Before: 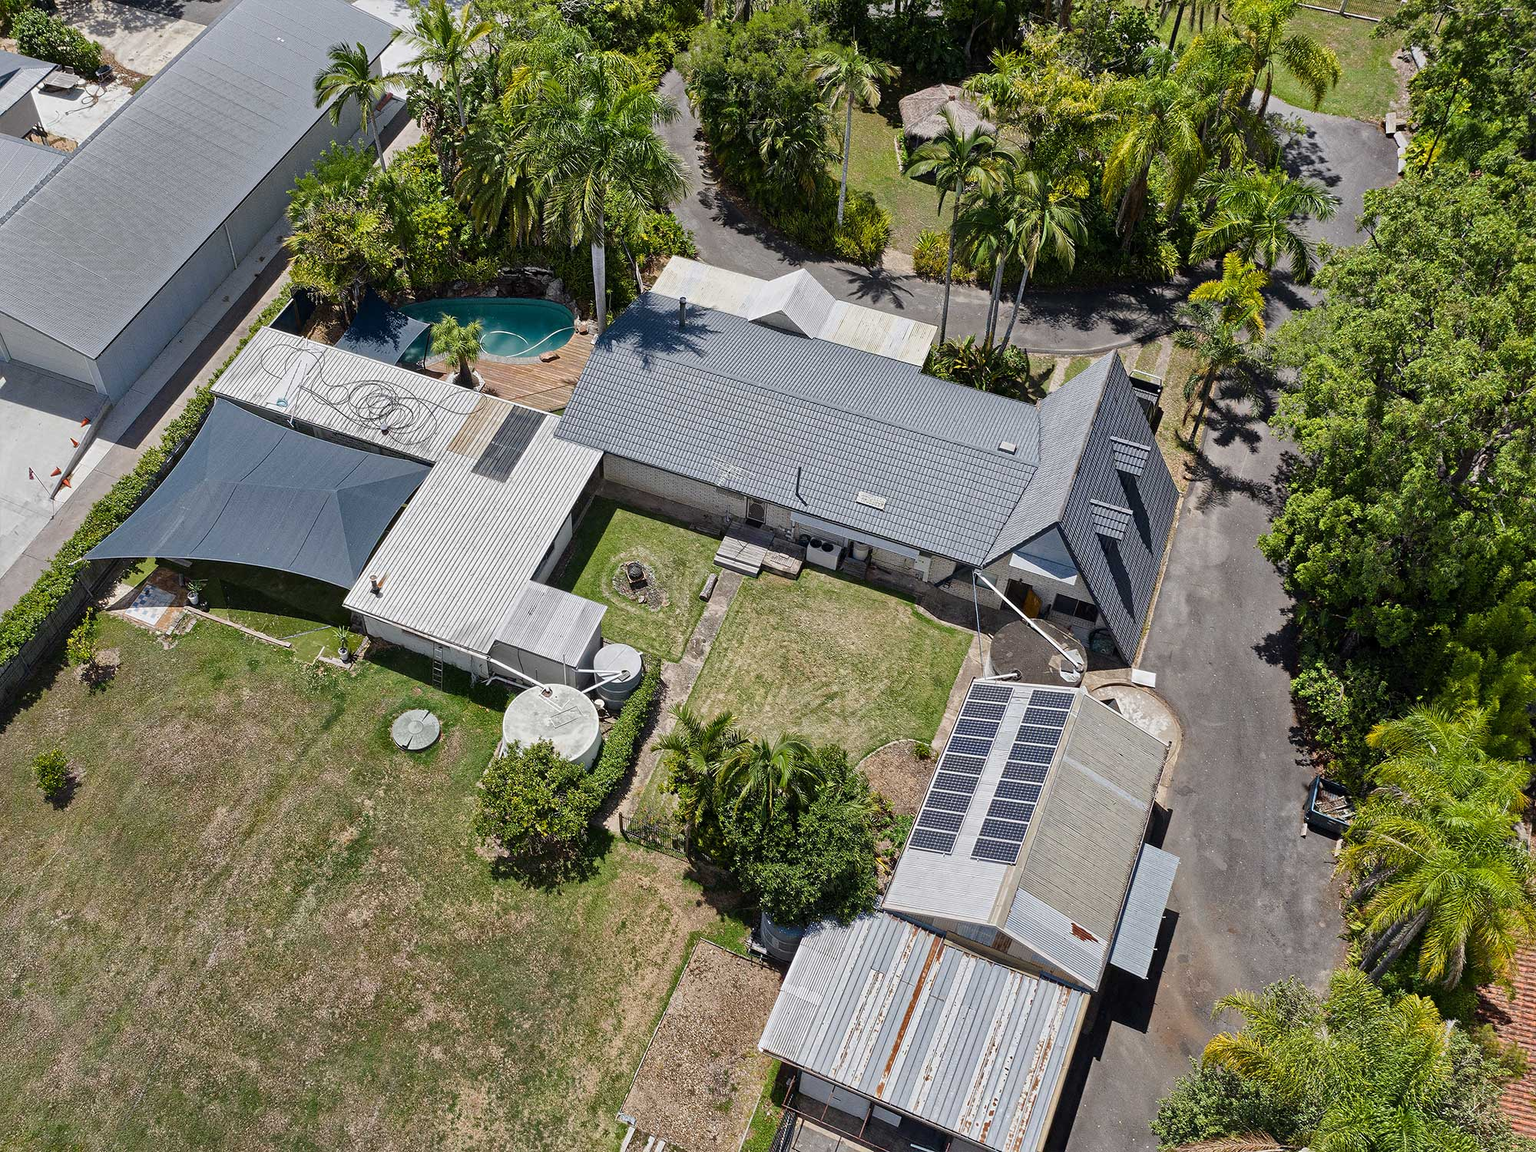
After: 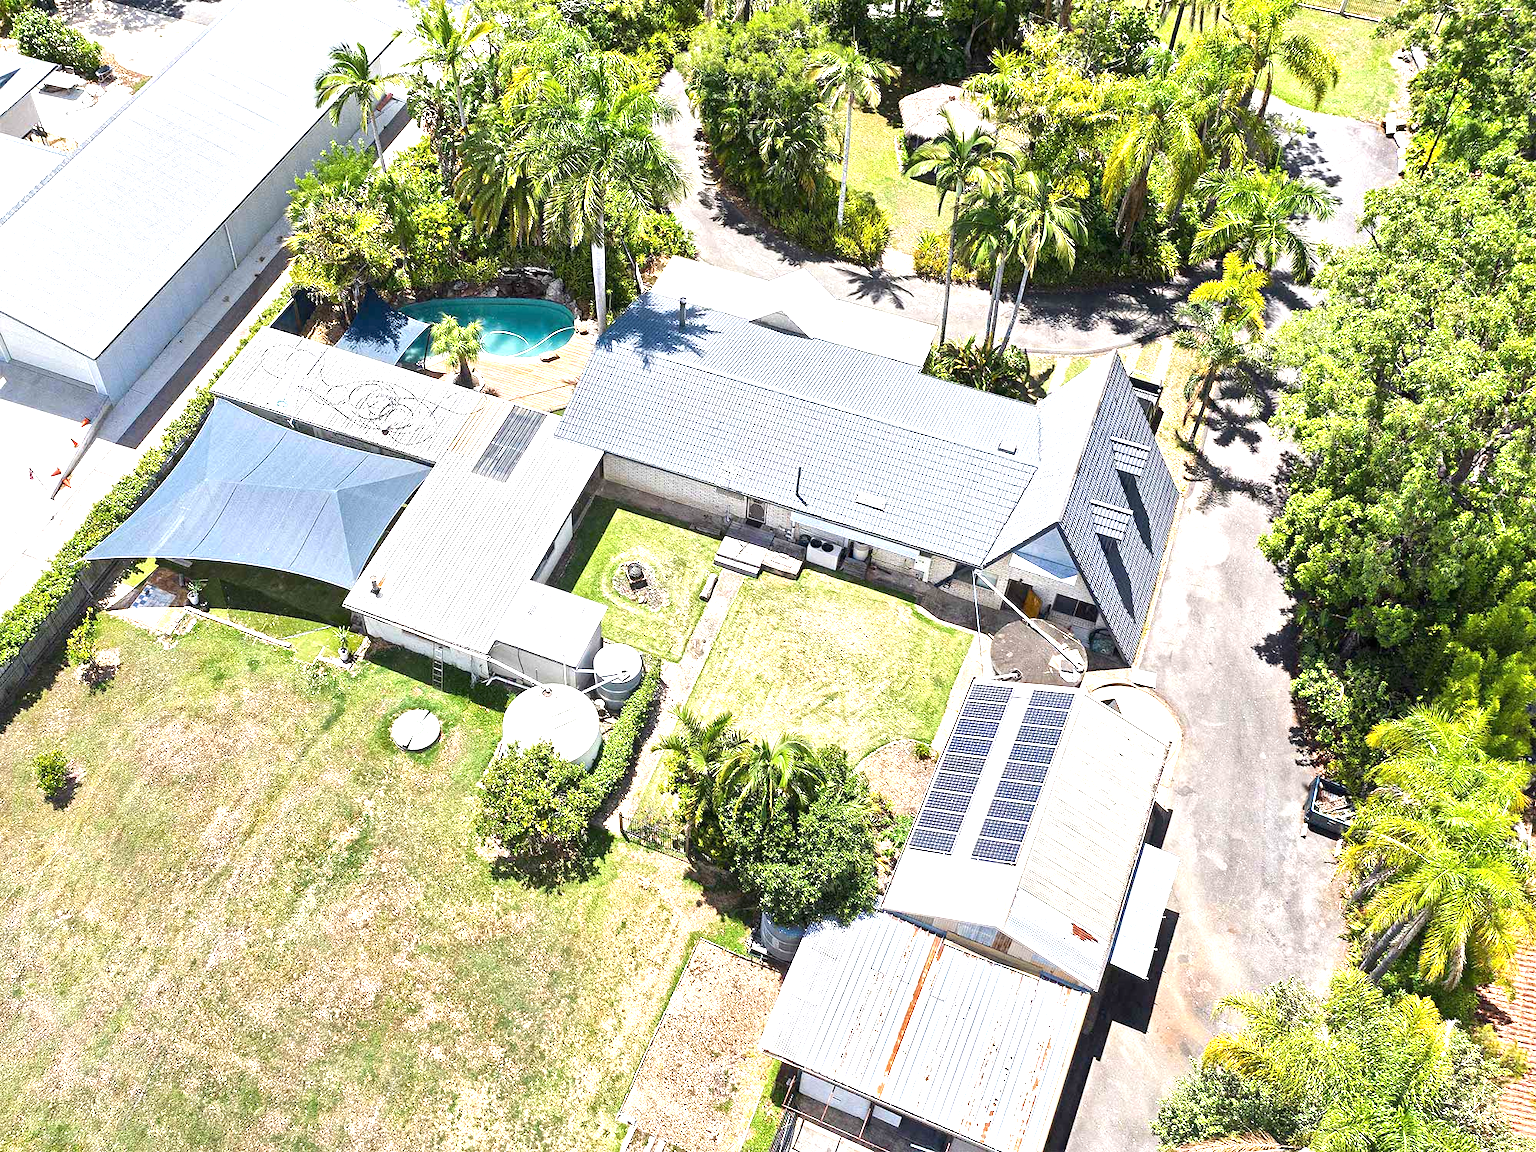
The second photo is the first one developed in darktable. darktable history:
exposure: black level correction 0, exposure 1.91 EV, compensate highlight preservation false
